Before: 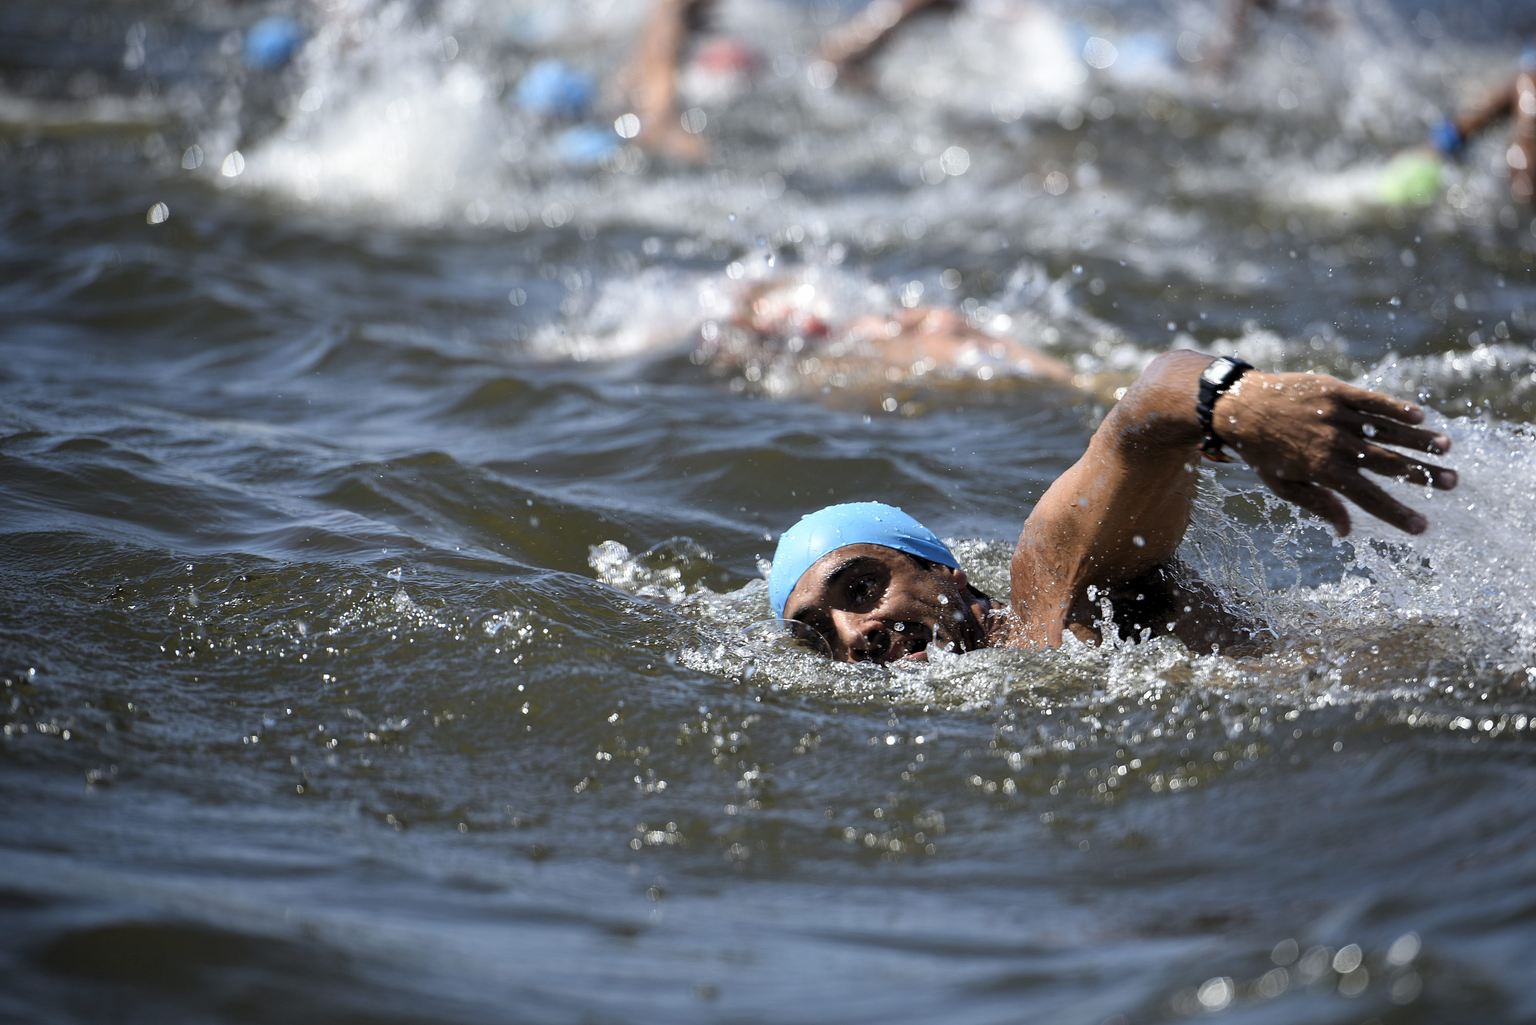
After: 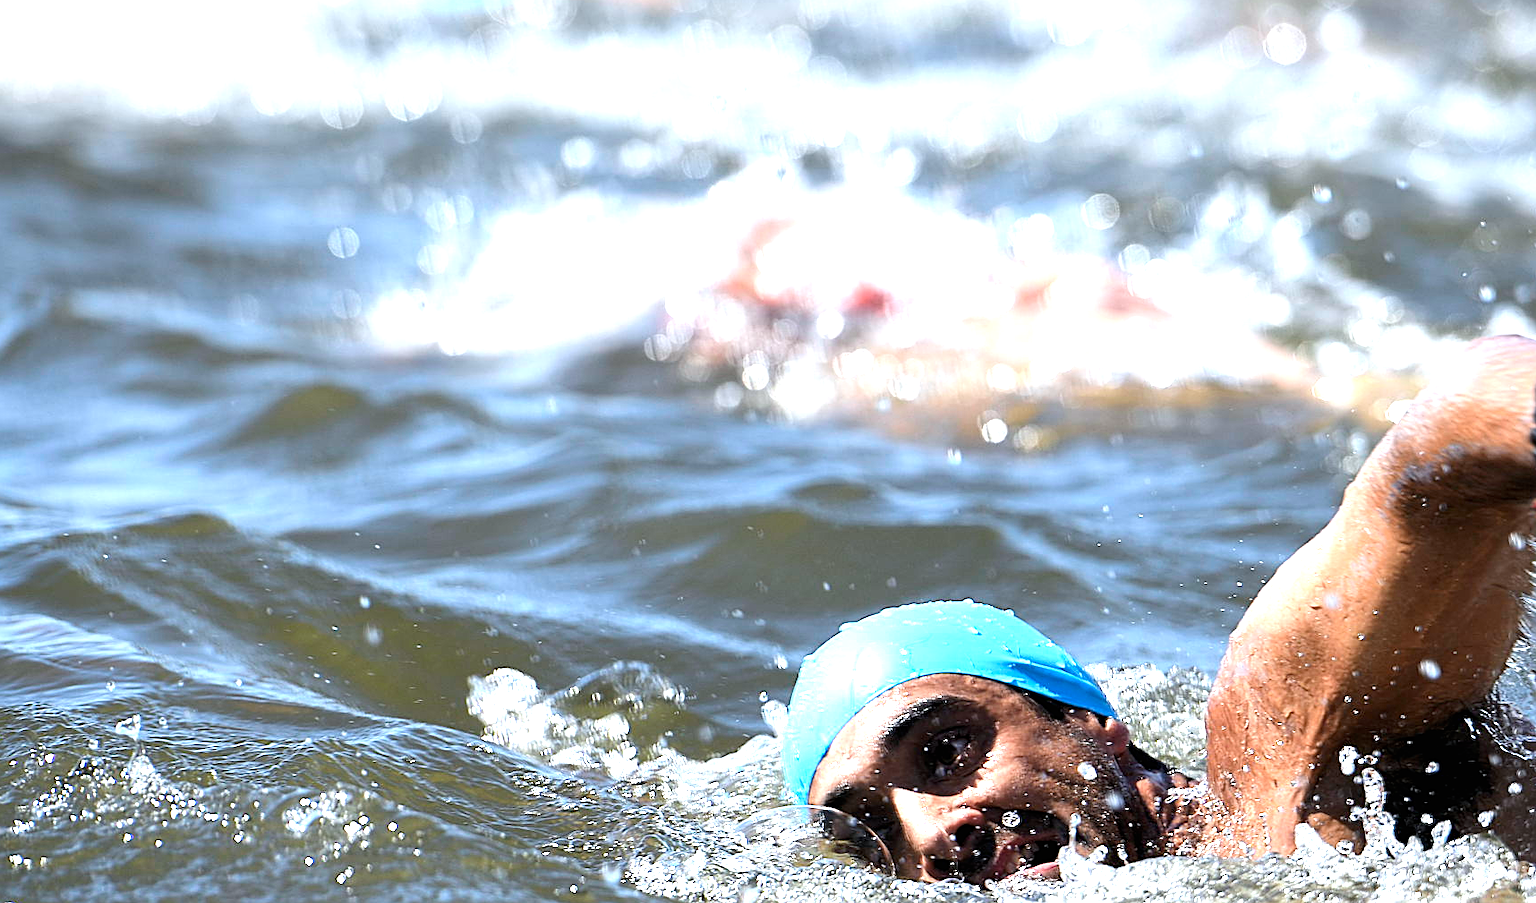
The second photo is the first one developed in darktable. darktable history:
exposure: black level correction 0, exposure 1.4 EV, compensate highlight preservation false
contrast brightness saturation: contrast 0.08, saturation 0.02
white balance: red 0.976, blue 1.04
crop: left 20.932%, top 15.471%, right 21.848%, bottom 34.081%
sharpen: on, module defaults
